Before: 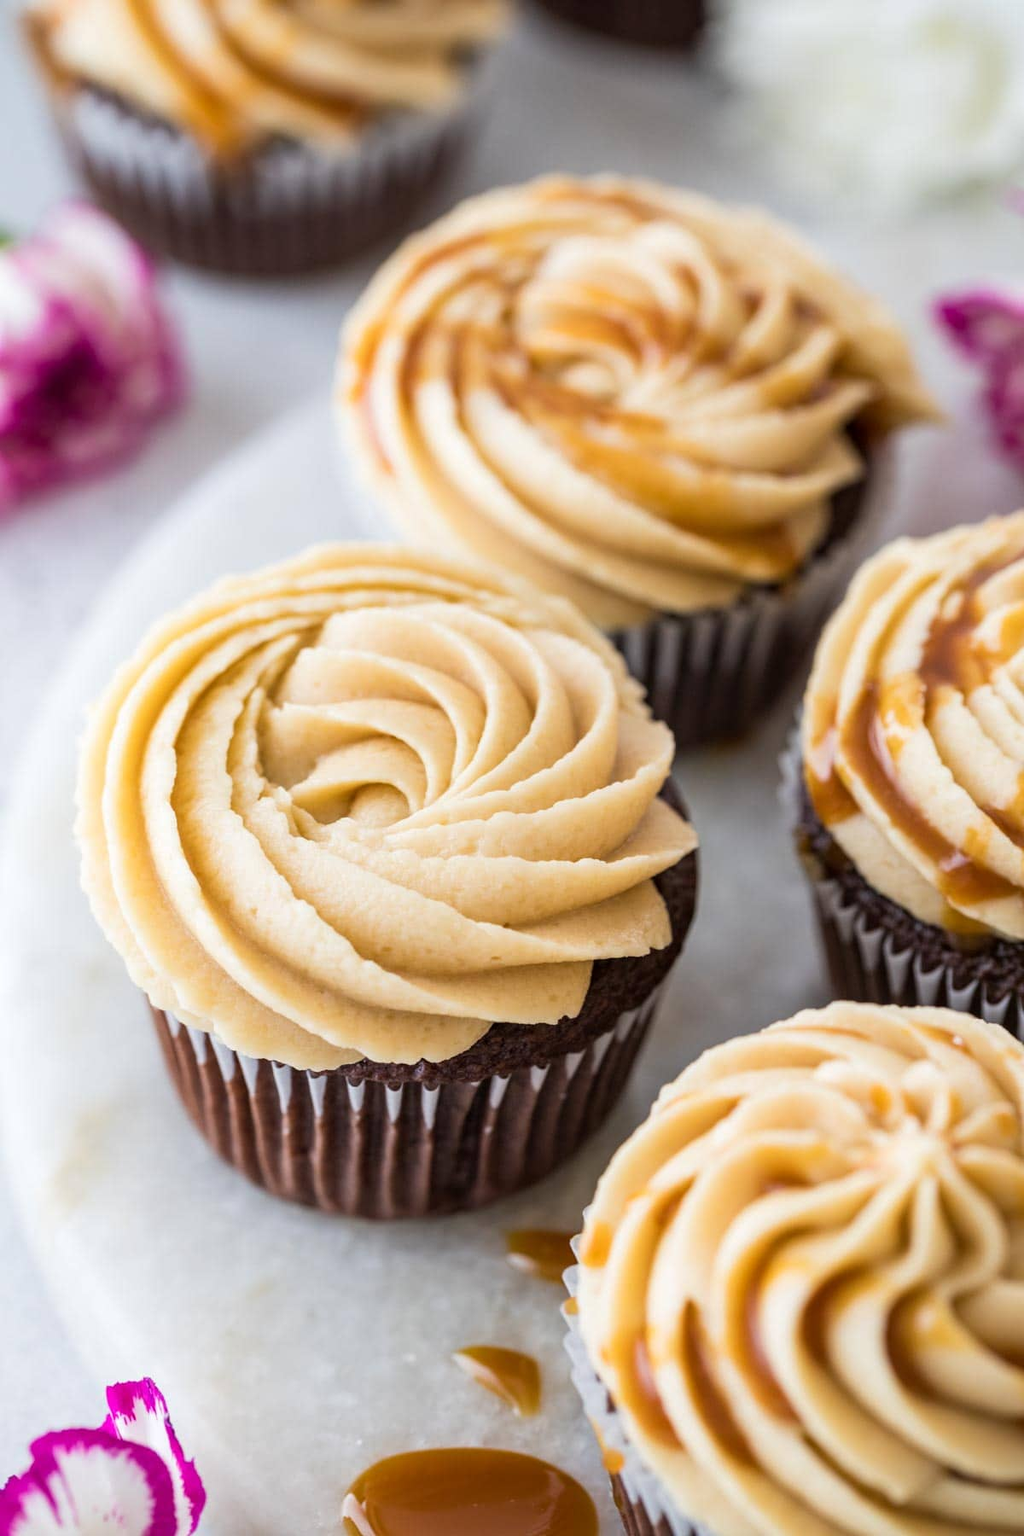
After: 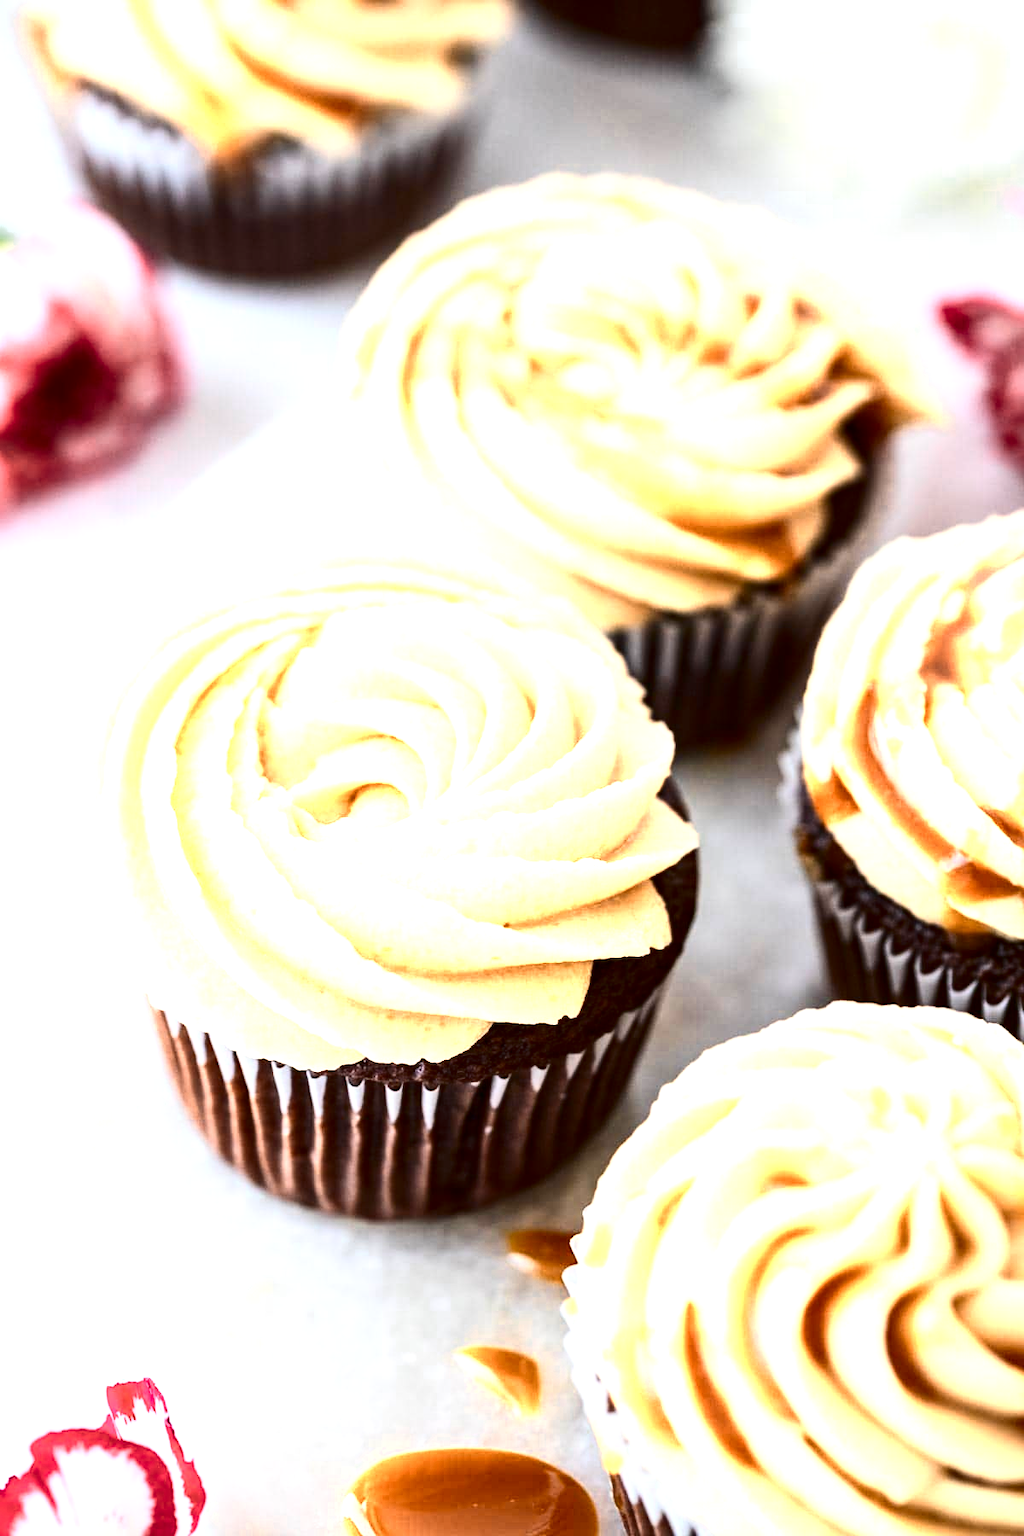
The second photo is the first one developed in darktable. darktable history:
contrast brightness saturation: contrast 0.301, brightness -0.085, saturation 0.165
exposure: exposure 0.751 EV, compensate exposure bias true, compensate highlight preservation false
color zones: curves: ch0 [(0.018, 0.548) (0.197, 0.654) (0.425, 0.447) (0.605, 0.658) (0.732, 0.579)]; ch1 [(0.105, 0.531) (0.224, 0.531) (0.386, 0.39) (0.618, 0.456) (0.732, 0.456) (0.956, 0.421)]; ch2 [(0.039, 0.583) (0.215, 0.465) (0.399, 0.544) (0.465, 0.548) (0.614, 0.447) (0.724, 0.43) (0.882, 0.623) (0.956, 0.632)]
